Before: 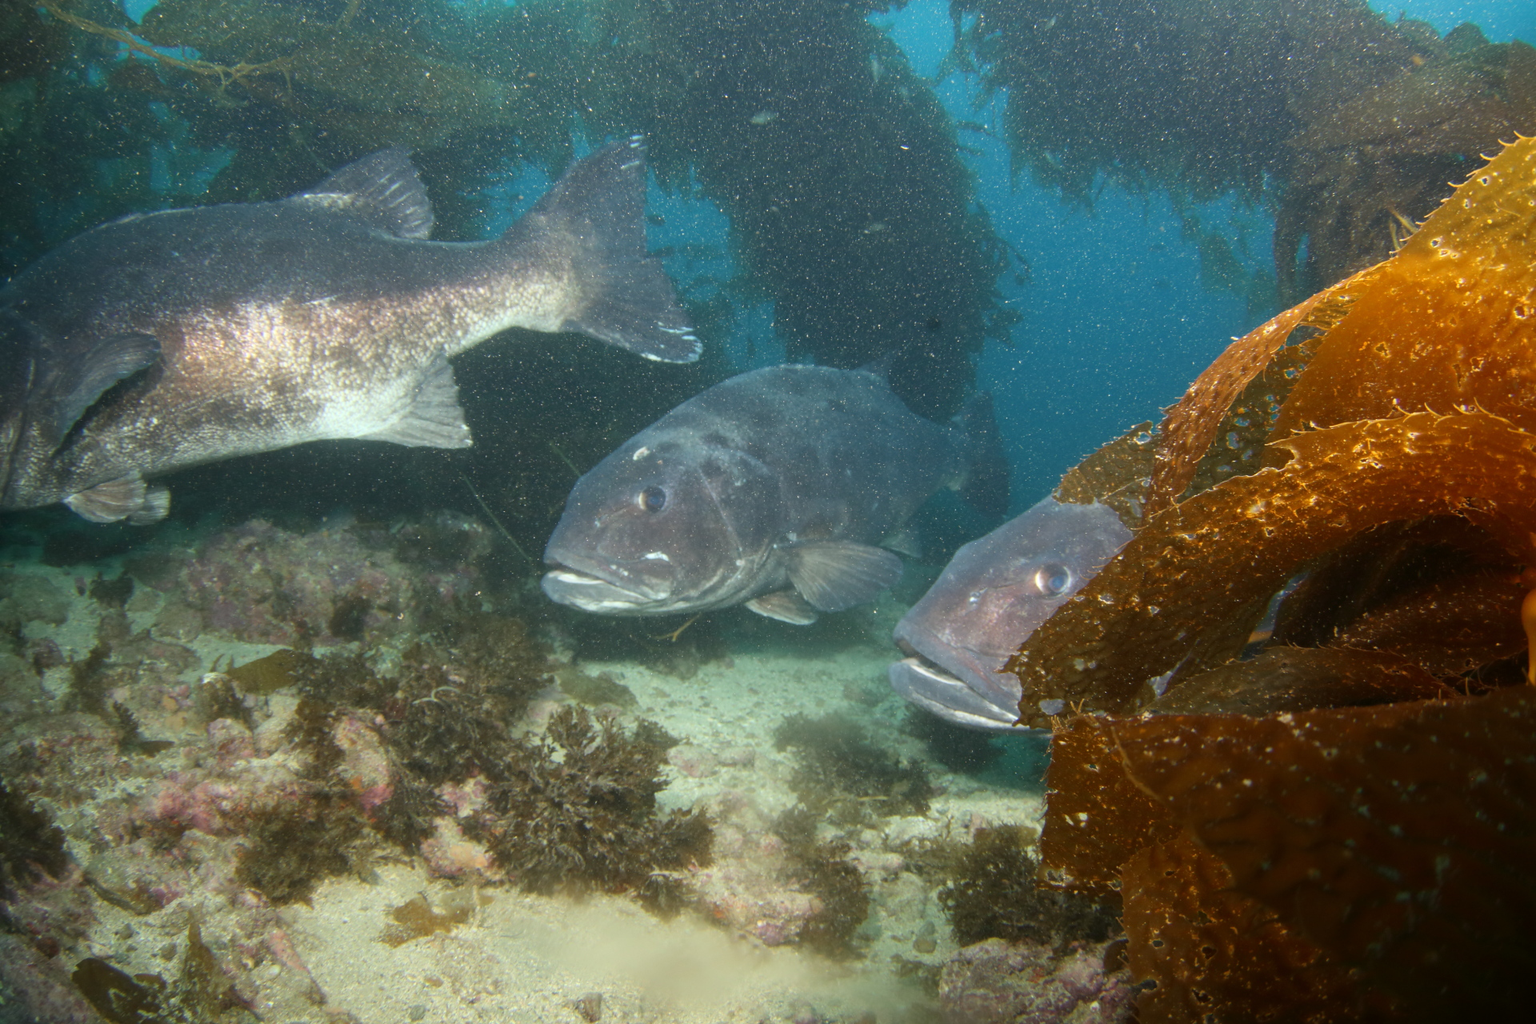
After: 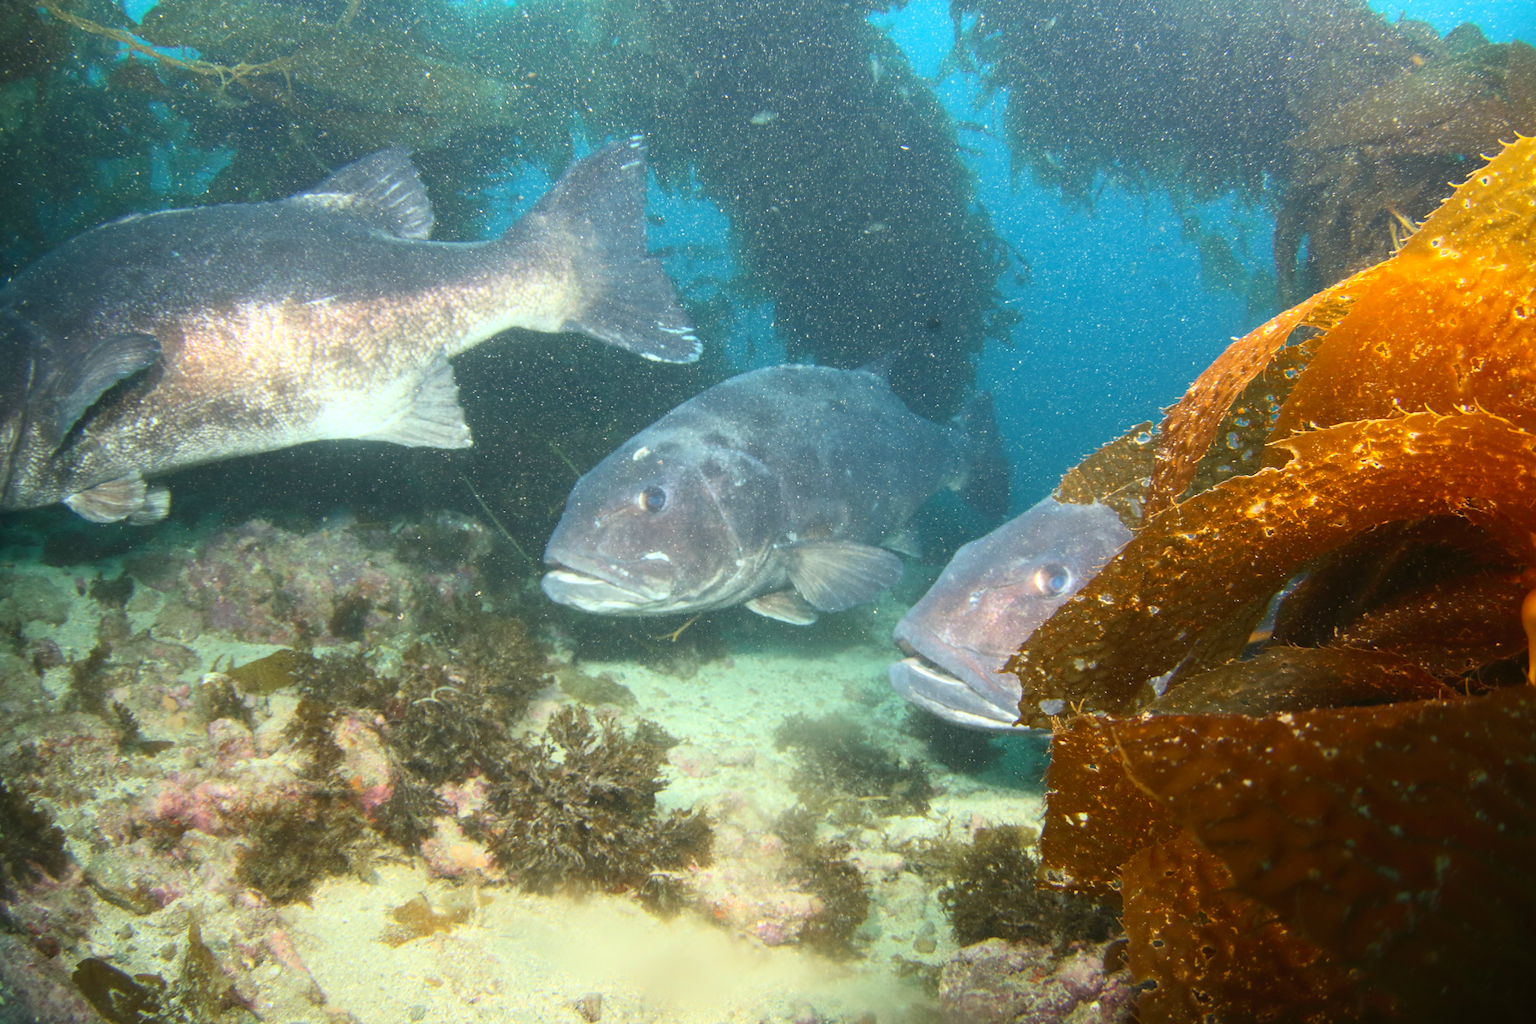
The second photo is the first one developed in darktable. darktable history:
contrast brightness saturation: contrast 0.2, brightness 0.16, saturation 0.22
exposure: exposure 0.3 EV, compensate highlight preservation false
